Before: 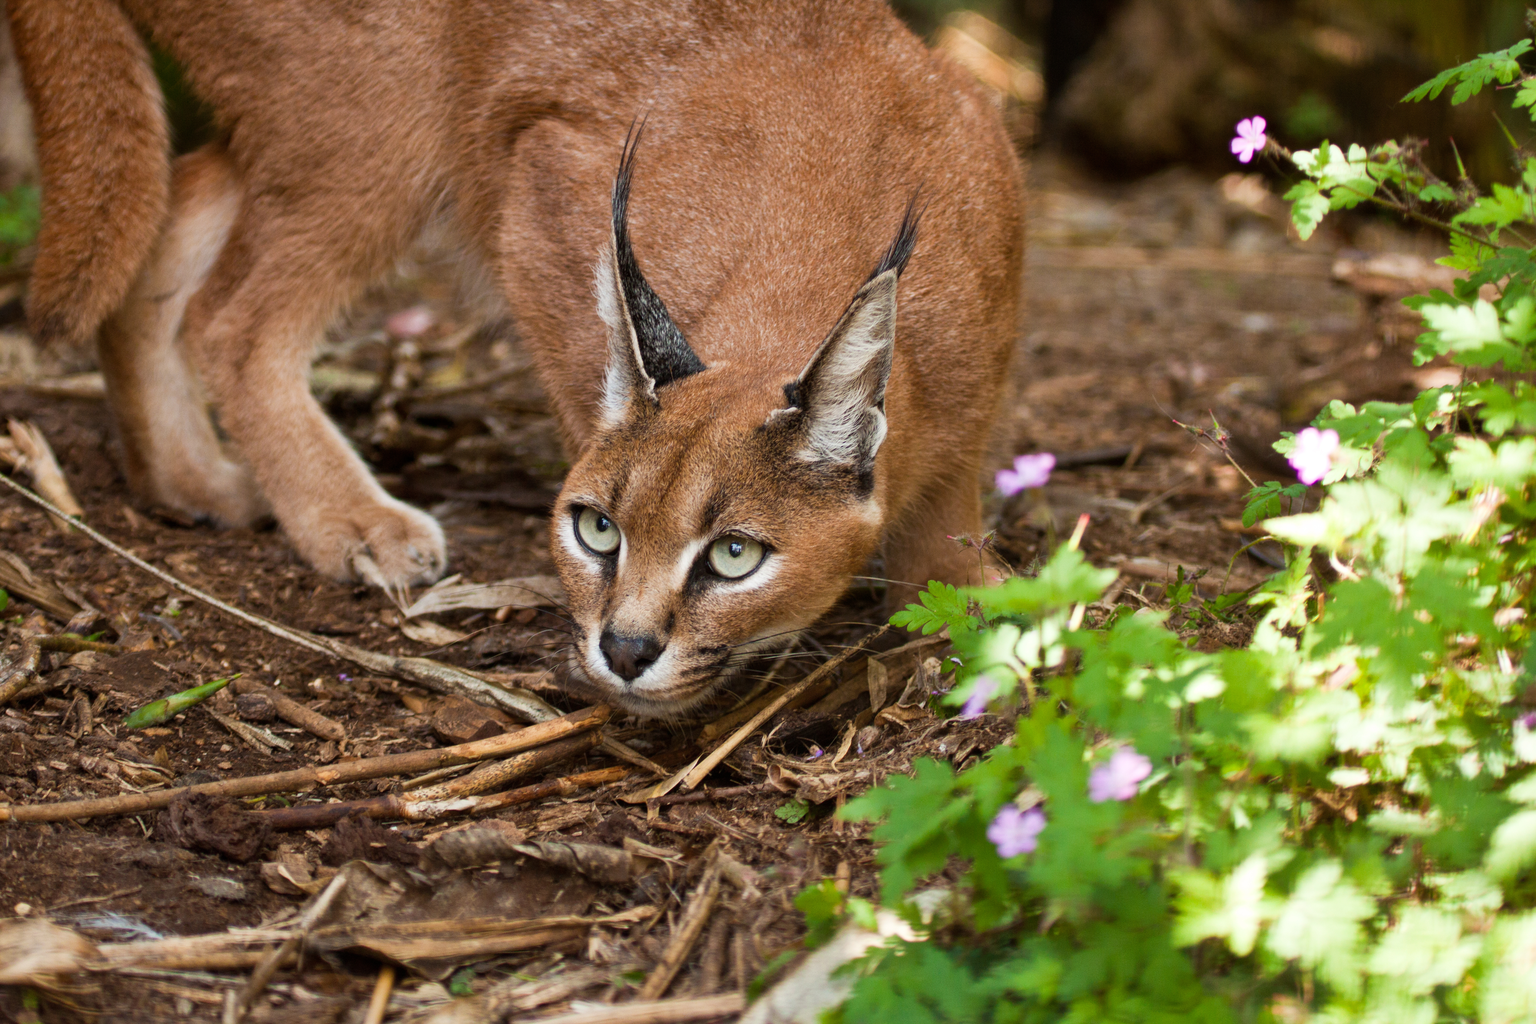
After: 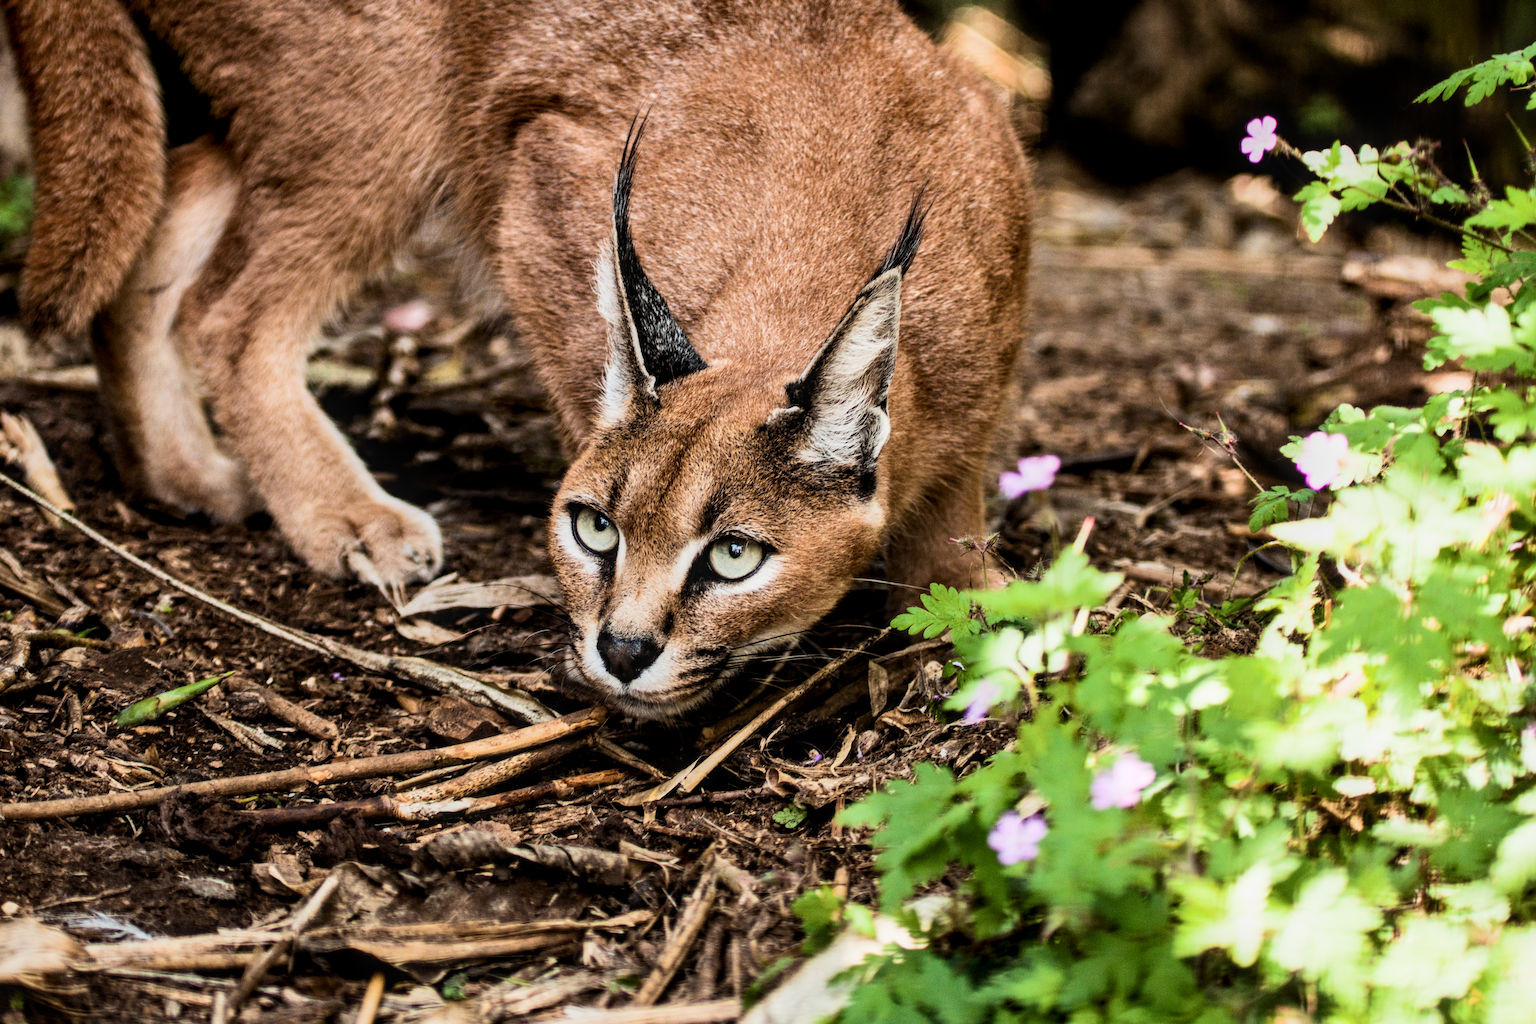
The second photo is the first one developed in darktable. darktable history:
local contrast: on, module defaults
filmic rgb: black relative exposure -5 EV, hardness 2.88, contrast 1.3, highlights saturation mix -30%
crop and rotate: angle -0.5°
contrast brightness saturation: contrast 0.24, brightness 0.09
